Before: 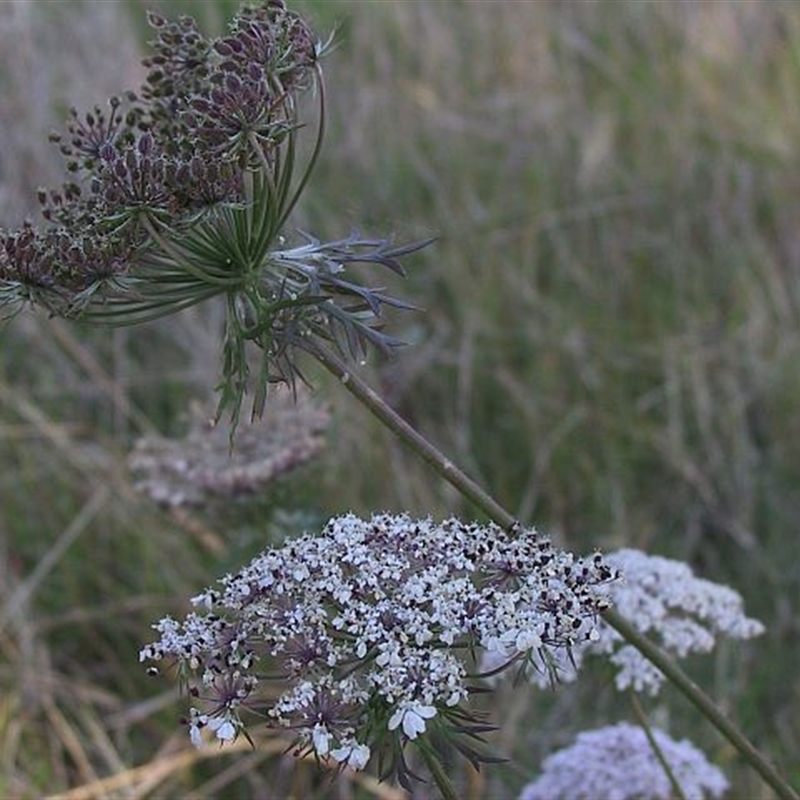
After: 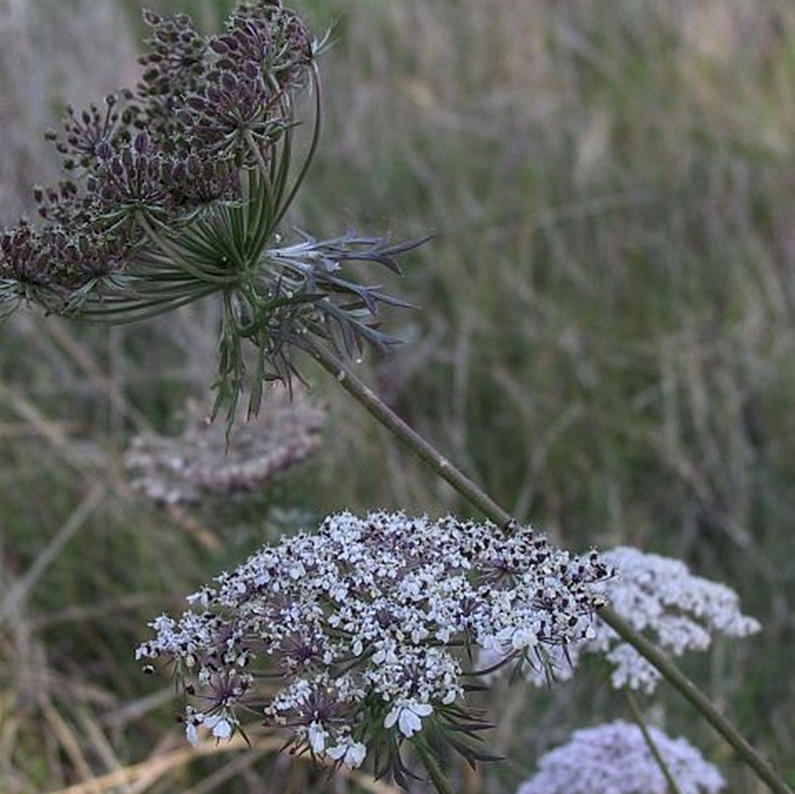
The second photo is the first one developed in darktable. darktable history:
local contrast: on, module defaults
crop and rotate: left 0.597%, top 0.341%, bottom 0.368%
